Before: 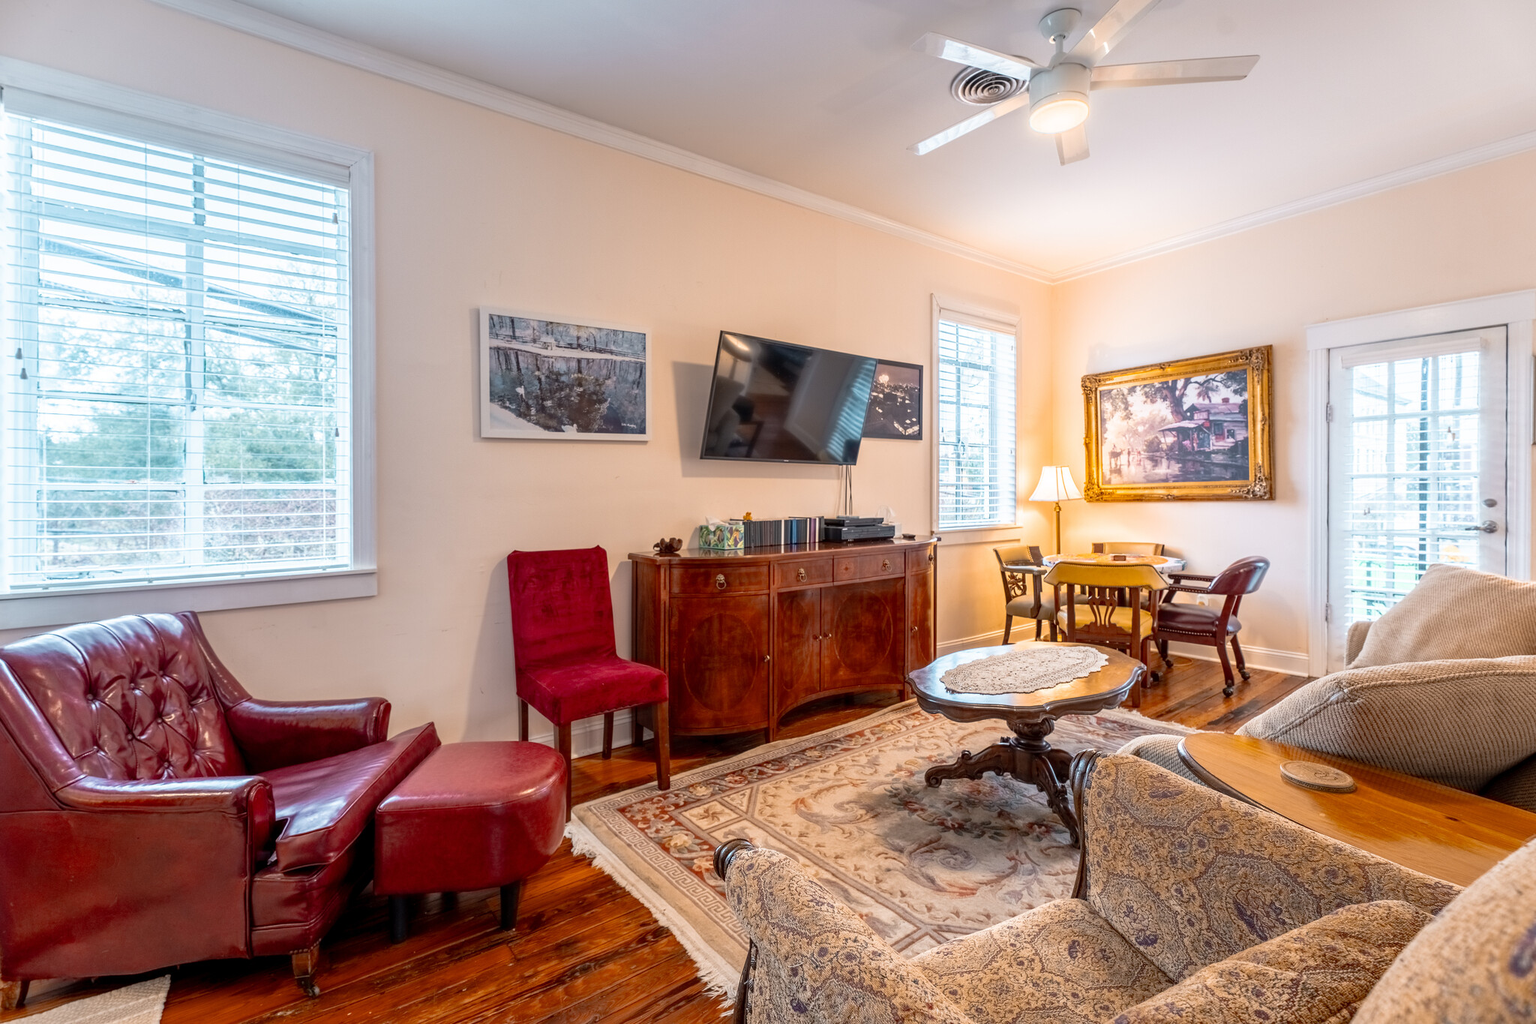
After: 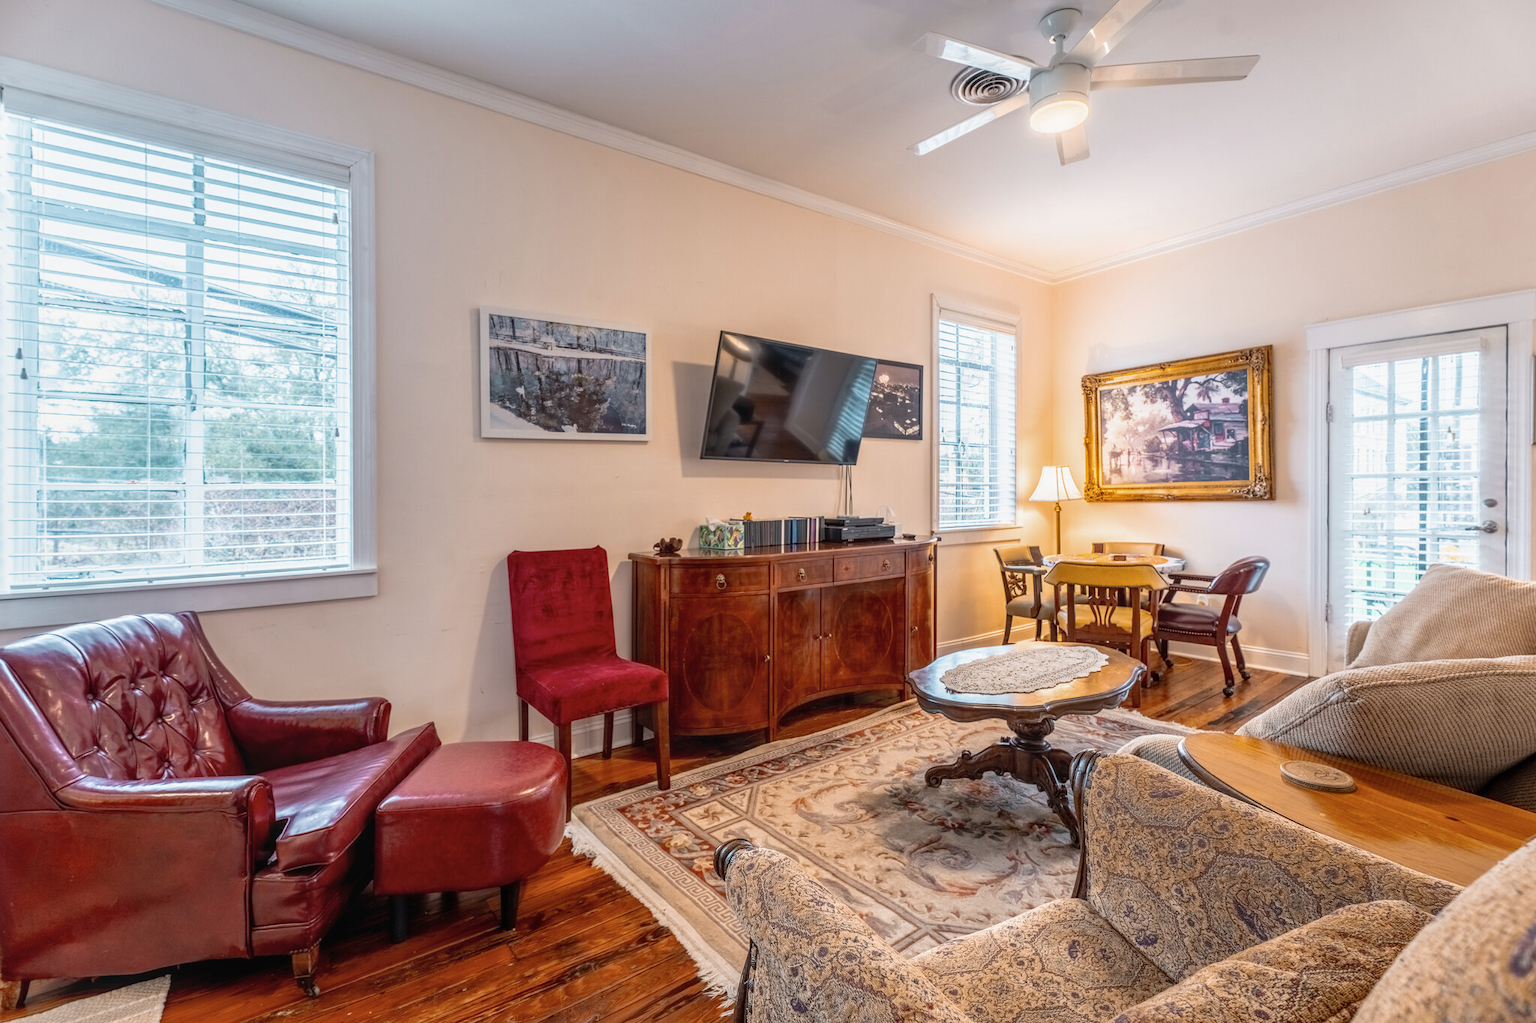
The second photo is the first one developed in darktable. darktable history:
contrast brightness saturation: contrast -0.099, saturation -0.093
local contrast: on, module defaults
